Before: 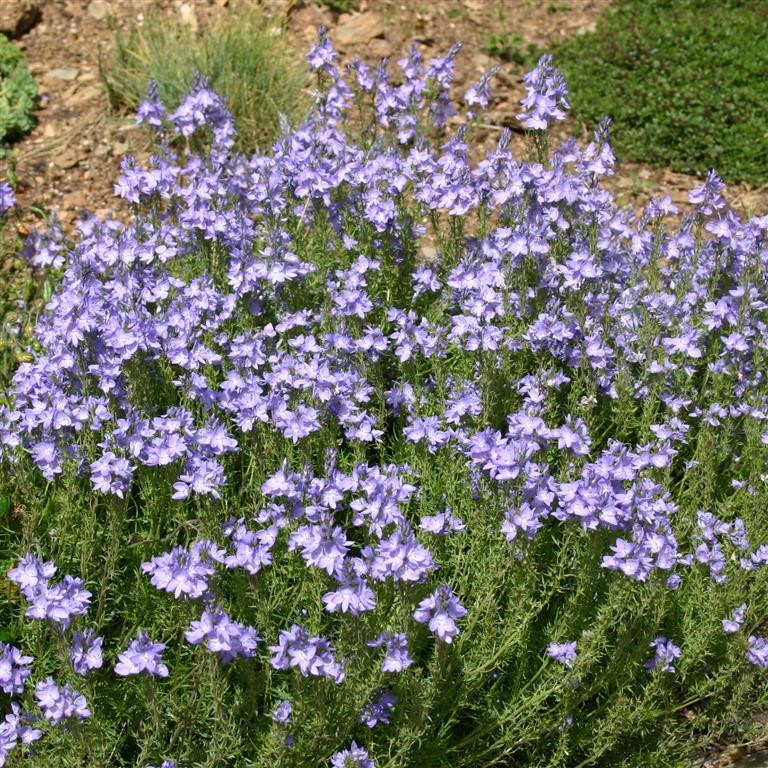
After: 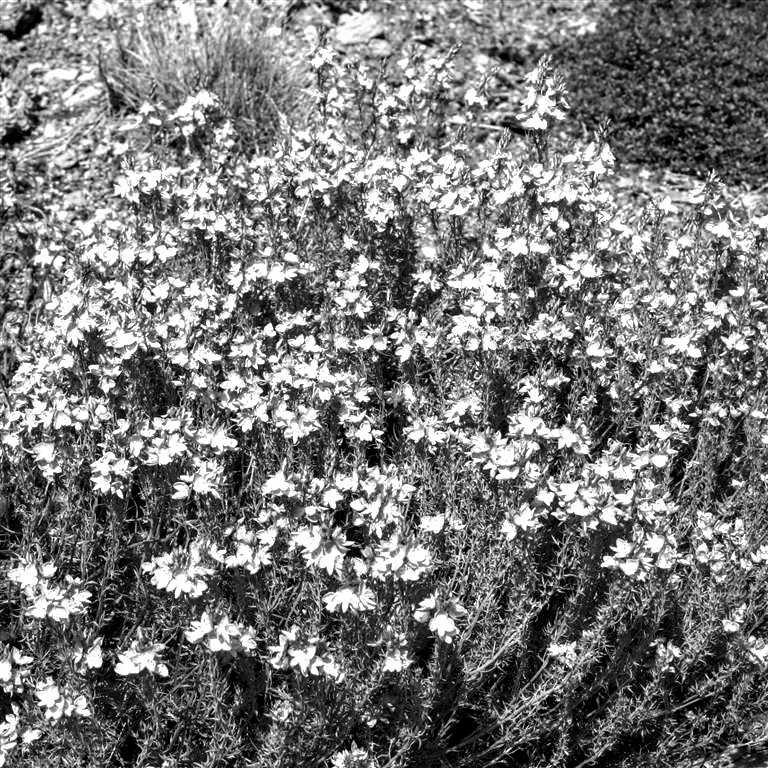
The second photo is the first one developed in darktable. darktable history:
monochrome: on, module defaults
levels: levels [0.044, 0.475, 0.791]
velvia: strength 17%
local contrast: highlights 59%, detail 145%
